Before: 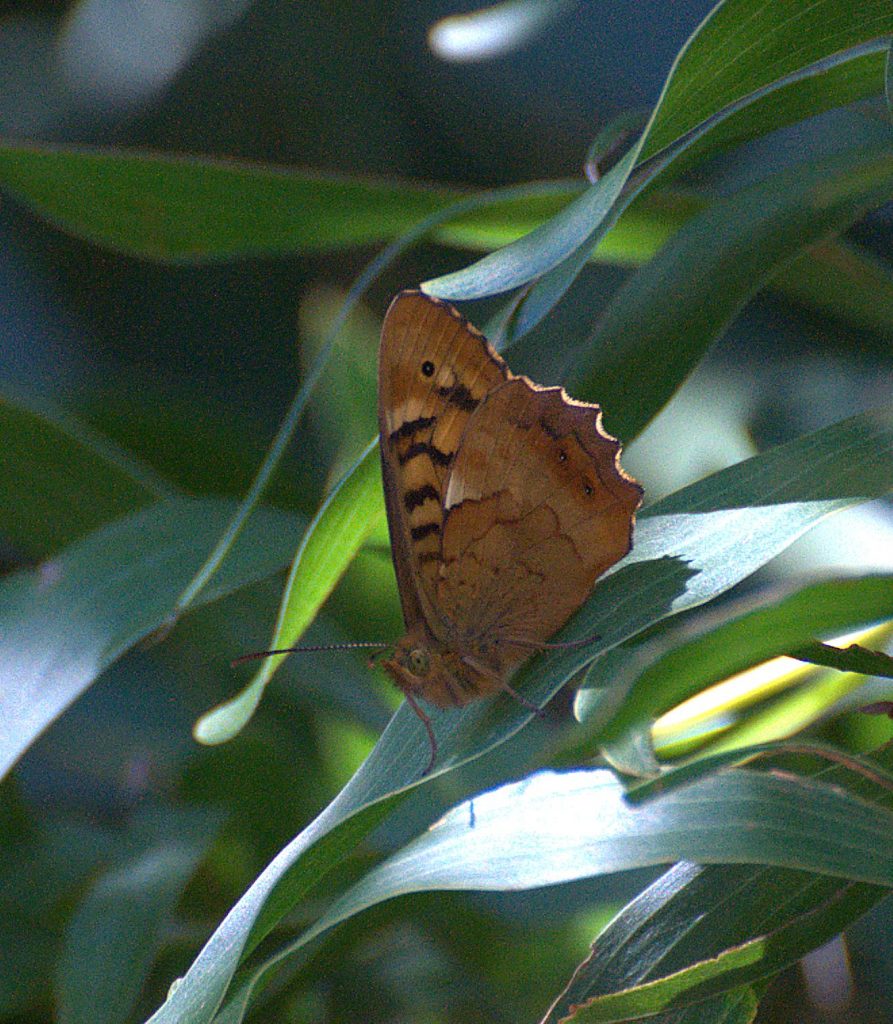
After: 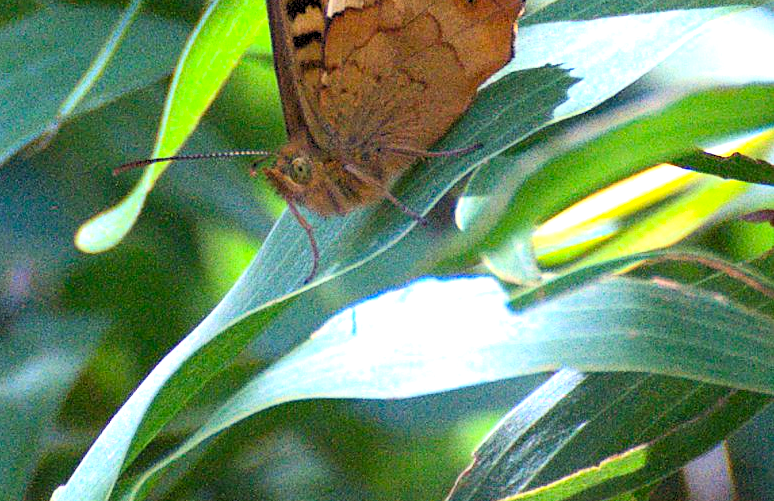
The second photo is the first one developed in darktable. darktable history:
exposure: black level correction 0, exposure 0.7 EV, compensate exposure bias true, compensate highlight preservation false
contrast brightness saturation: contrast 0.23, brightness 0.1, saturation 0.29
rgb levels: levels [[0.013, 0.434, 0.89], [0, 0.5, 1], [0, 0.5, 1]]
crop and rotate: left 13.306%, top 48.129%, bottom 2.928%
